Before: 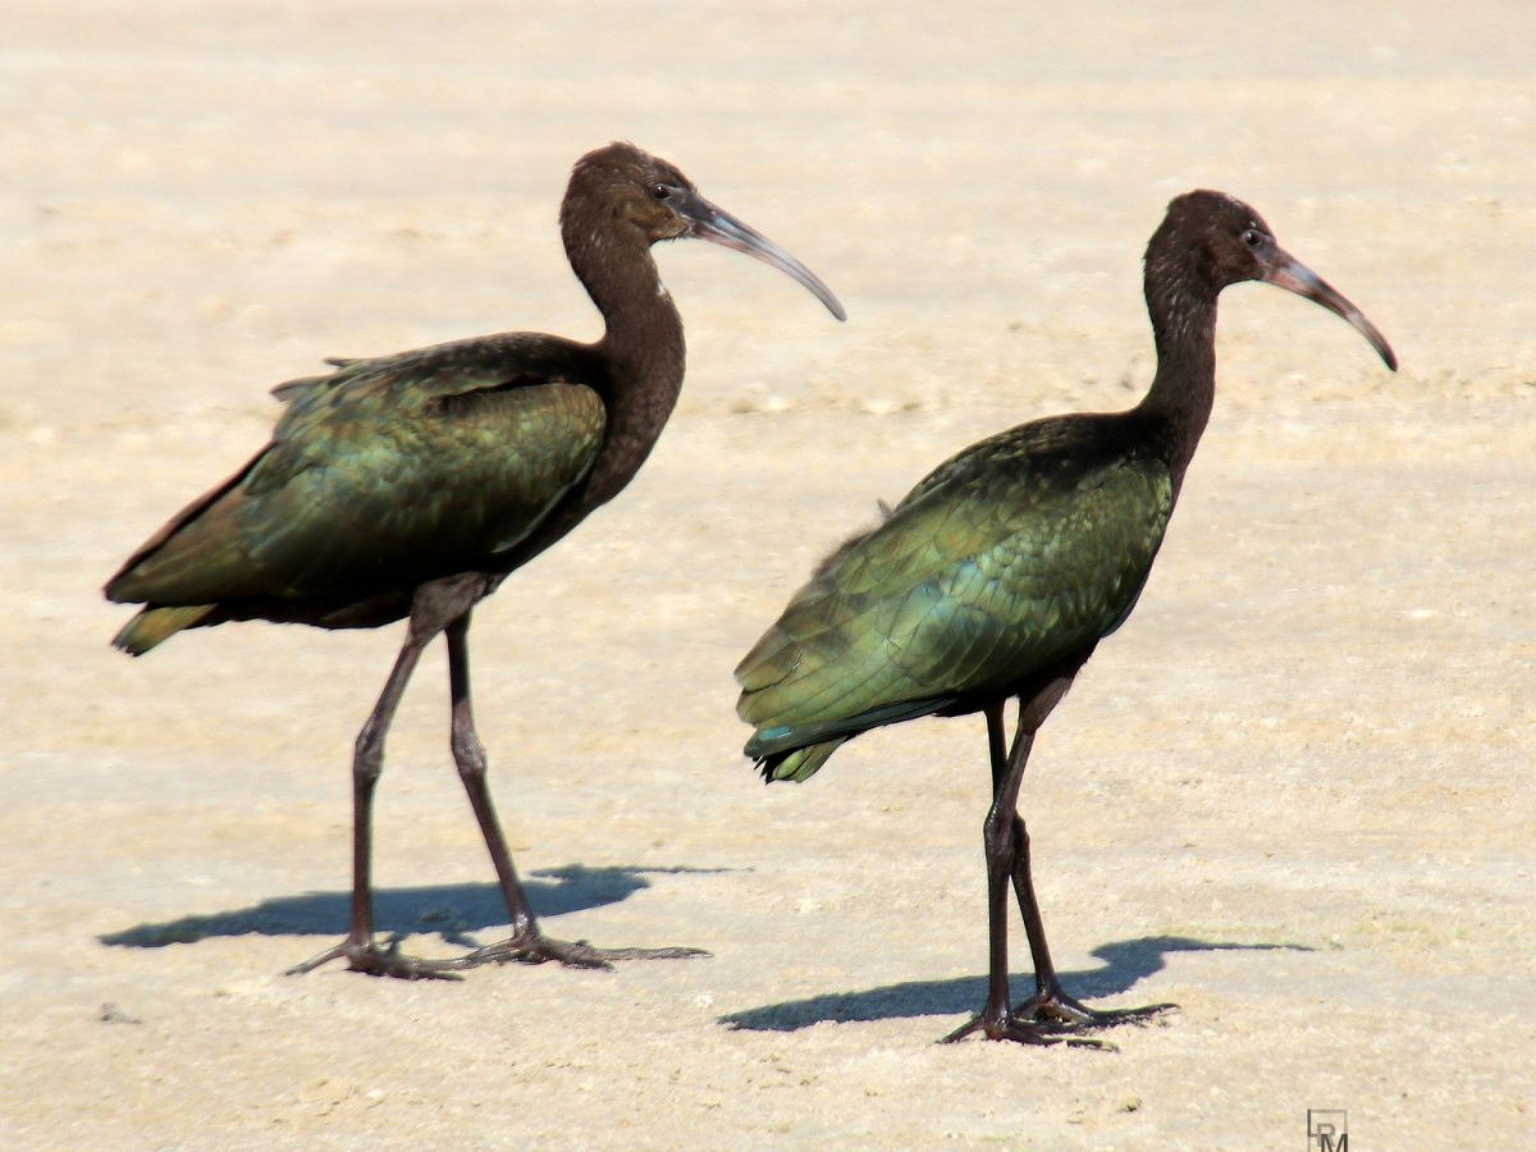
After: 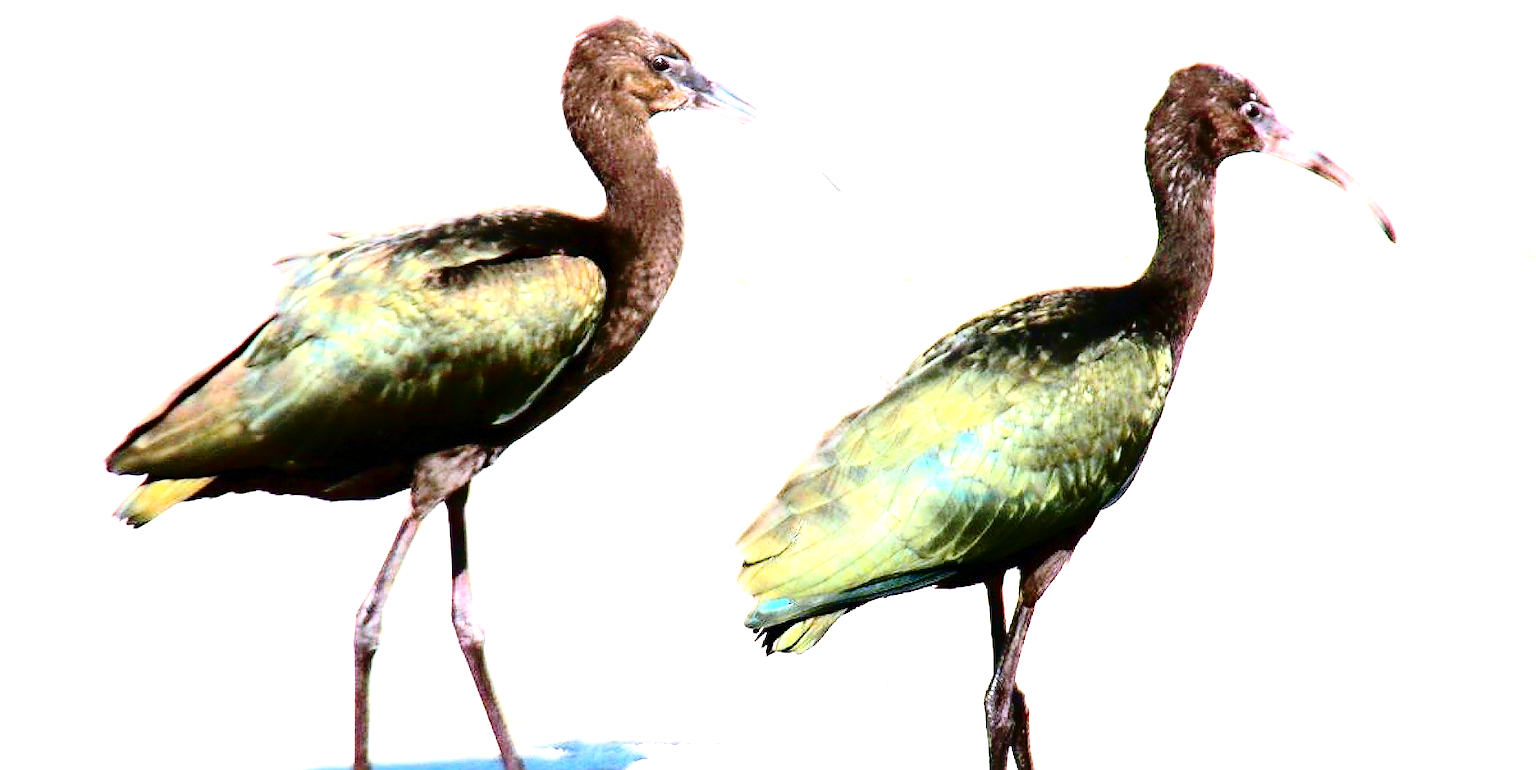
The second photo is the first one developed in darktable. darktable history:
sharpen: on, module defaults
color balance rgb: shadows lift › luminance -5.107%, shadows lift › chroma 1.085%, shadows lift › hue 218.76°, highlights gain › chroma 1.342%, highlights gain › hue 56.46°, linear chroma grading › global chroma 14.935%, perceptual saturation grading › global saturation 9.582%
tone curve: curves: ch0 [(0, 0) (0.003, 0.002) (0.011, 0.006) (0.025, 0.014) (0.044, 0.02) (0.069, 0.027) (0.1, 0.036) (0.136, 0.05) (0.177, 0.081) (0.224, 0.118) (0.277, 0.183) (0.335, 0.262) (0.399, 0.351) (0.468, 0.456) (0.543, 0.571) (0.623, 0.692) (0.709, 0.795) (0.801, 0.88) (0.898, 0.948) (1, 1)], color space Lab, independent channels, preserve colors none
base curve: curves: ch0 [(0, 0) (0.073, 0.04) (0.157, 0.139) (0.492, 0.492) (0.758, 0.758) (1, 1)], preserve colors none
crop: top 11.158%, bottom 21.962%
exposure: exposure 2.254 EV, compensate highlight preservation false
color zones: curves: ch2 [(0, 0.5) (0.143, 0.5) (0.286, 0.489) (0.415, 0.421) (0.571, 0.5) (0.714, 0.5) (0.857, 0.5) (1, 0.5)]
color correction: highlights a* -1.99, highlights b* -18.19
